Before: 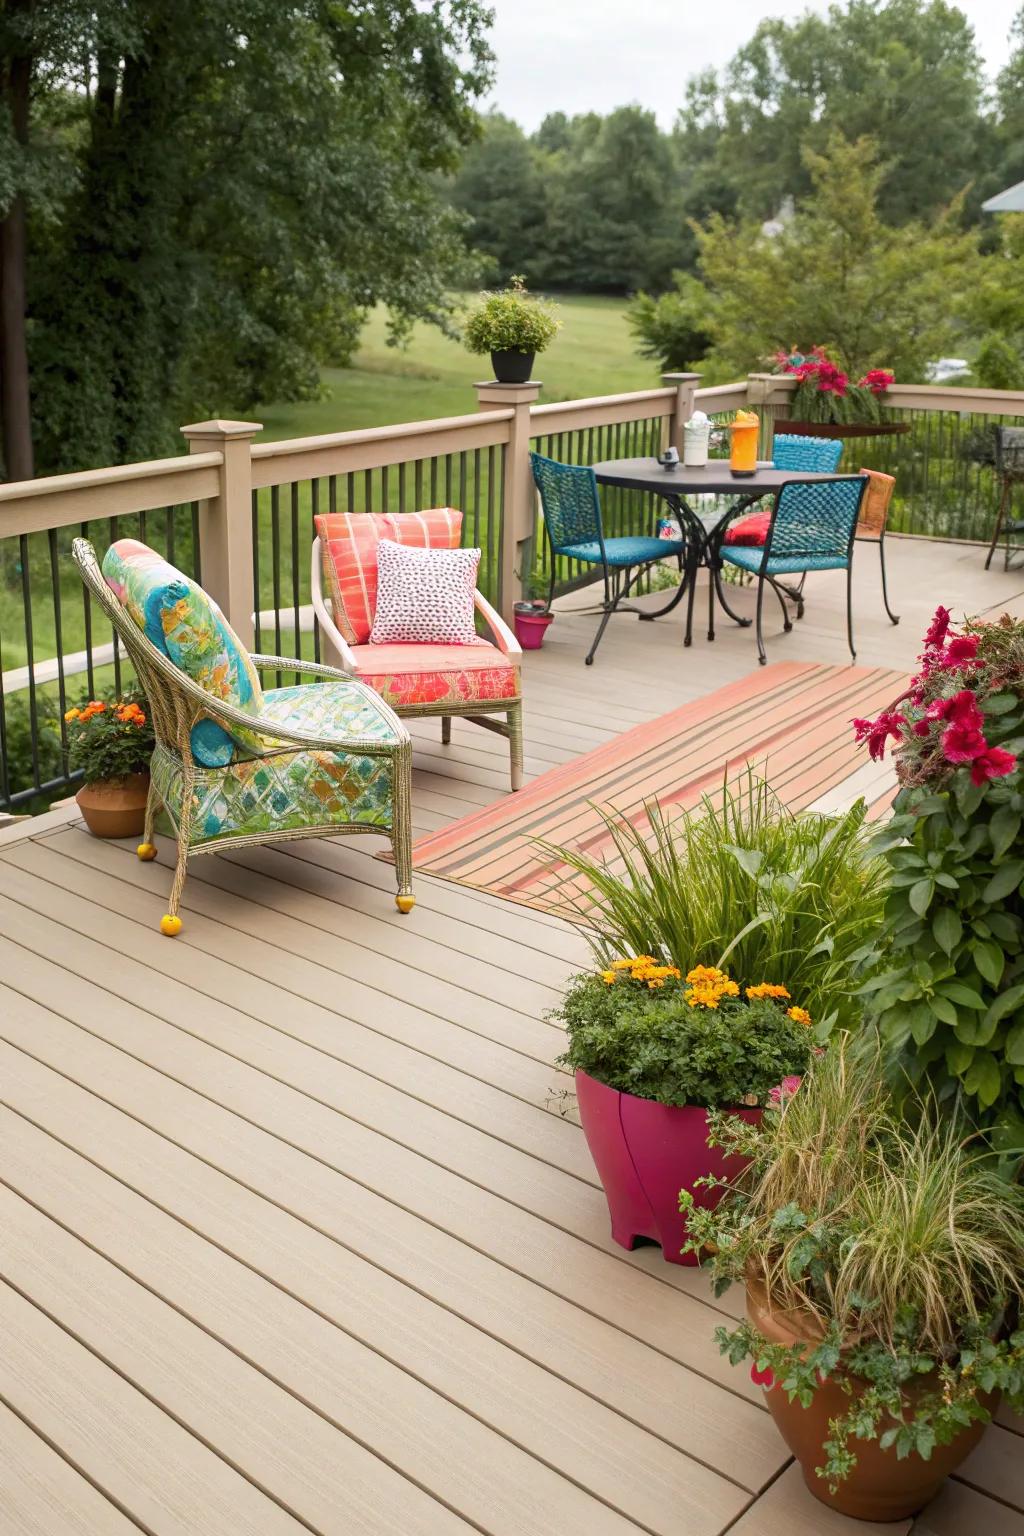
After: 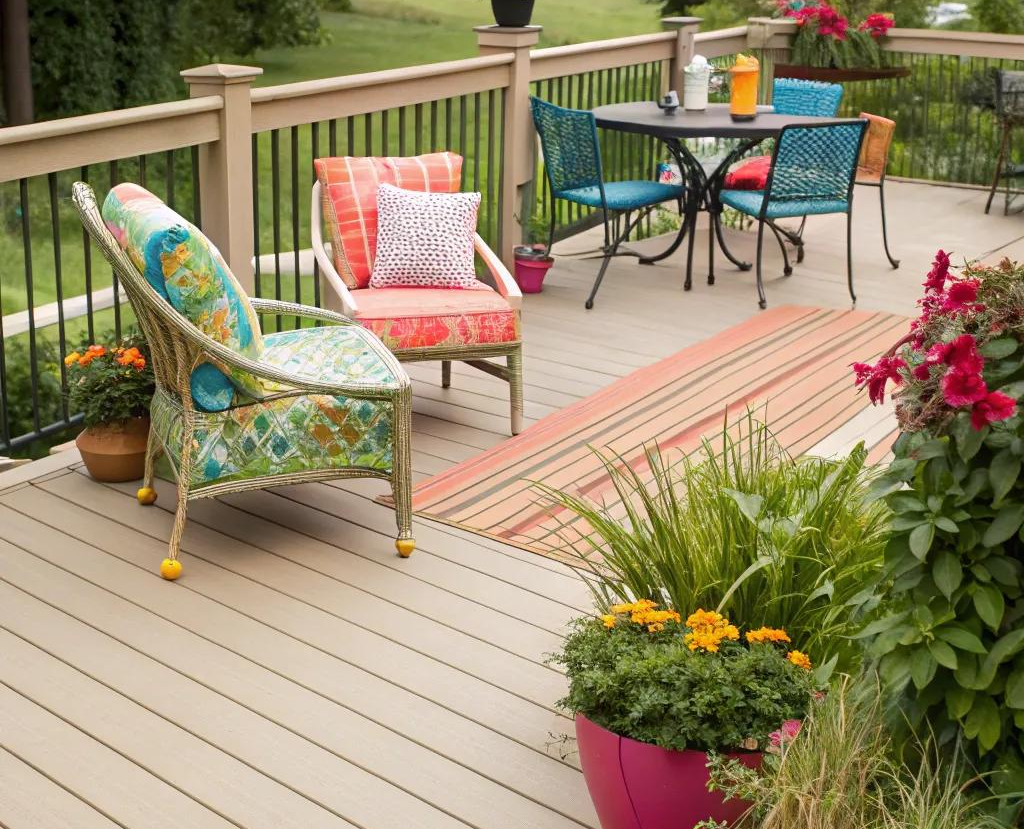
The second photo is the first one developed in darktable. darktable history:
crop and rotate: top 23.204%, bottom 22.778%
tone equalizer: edges refinement/feathering 500, mask exposure compensation -1.57 EV, preserve details no
